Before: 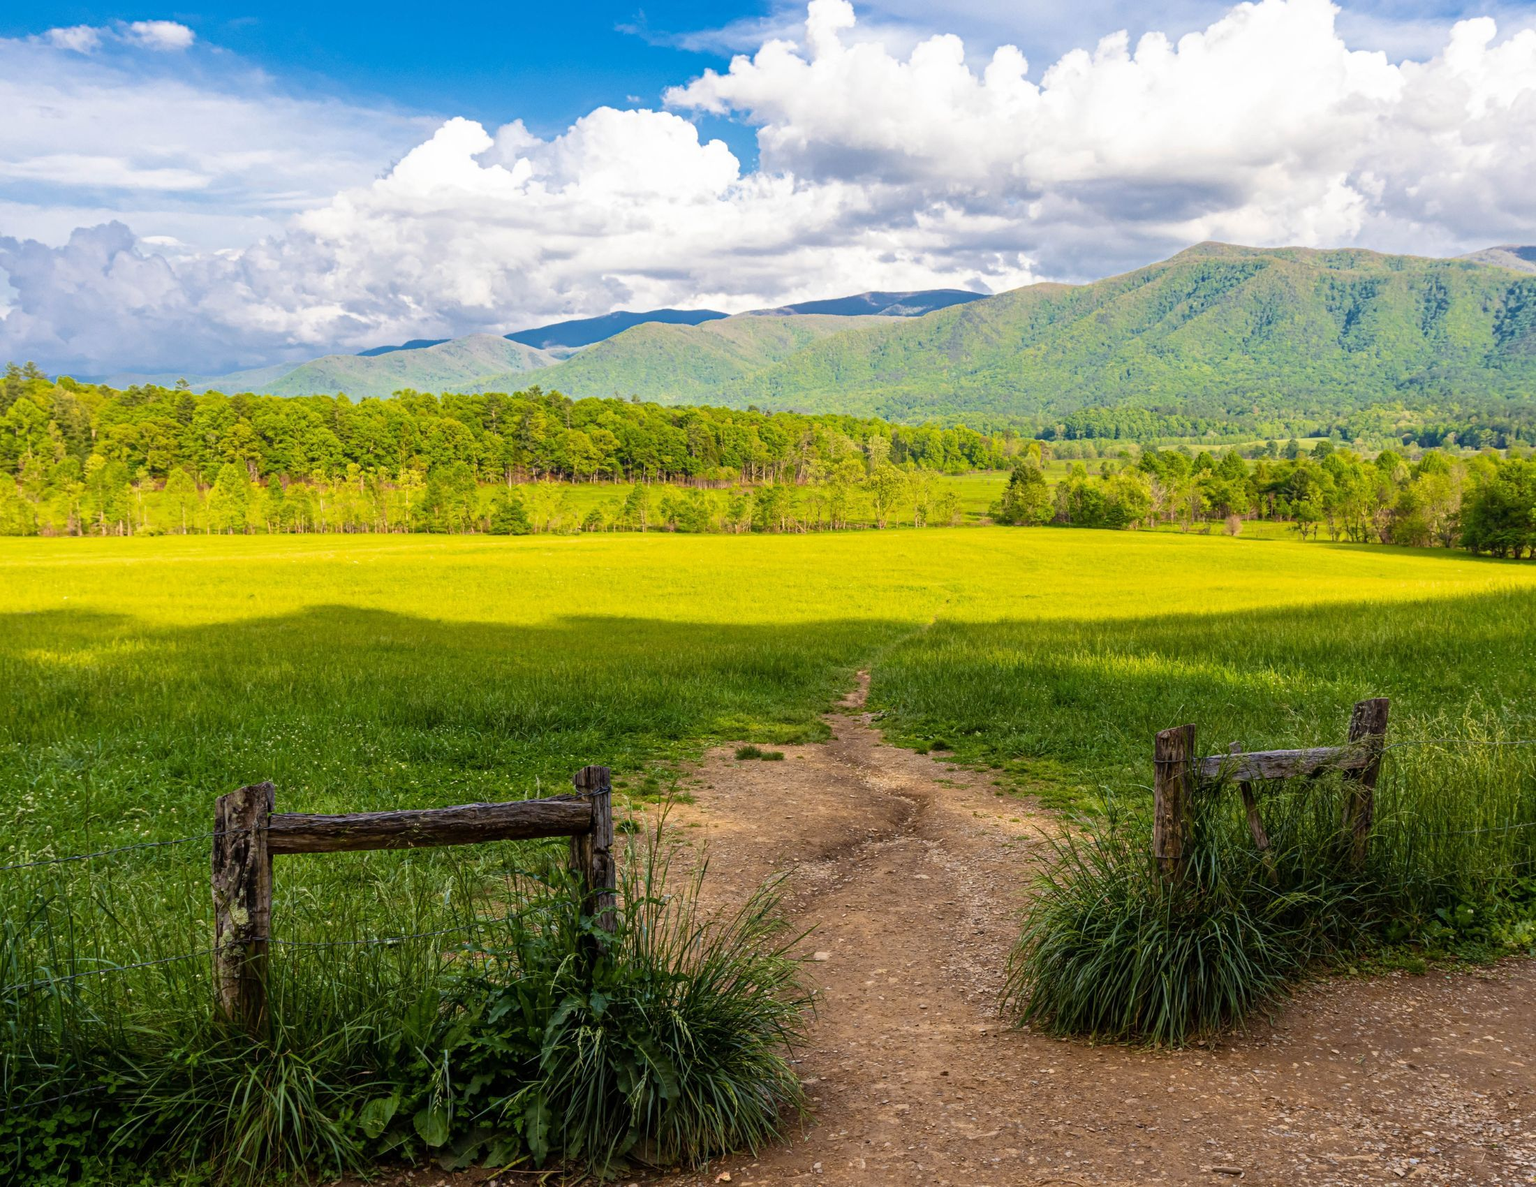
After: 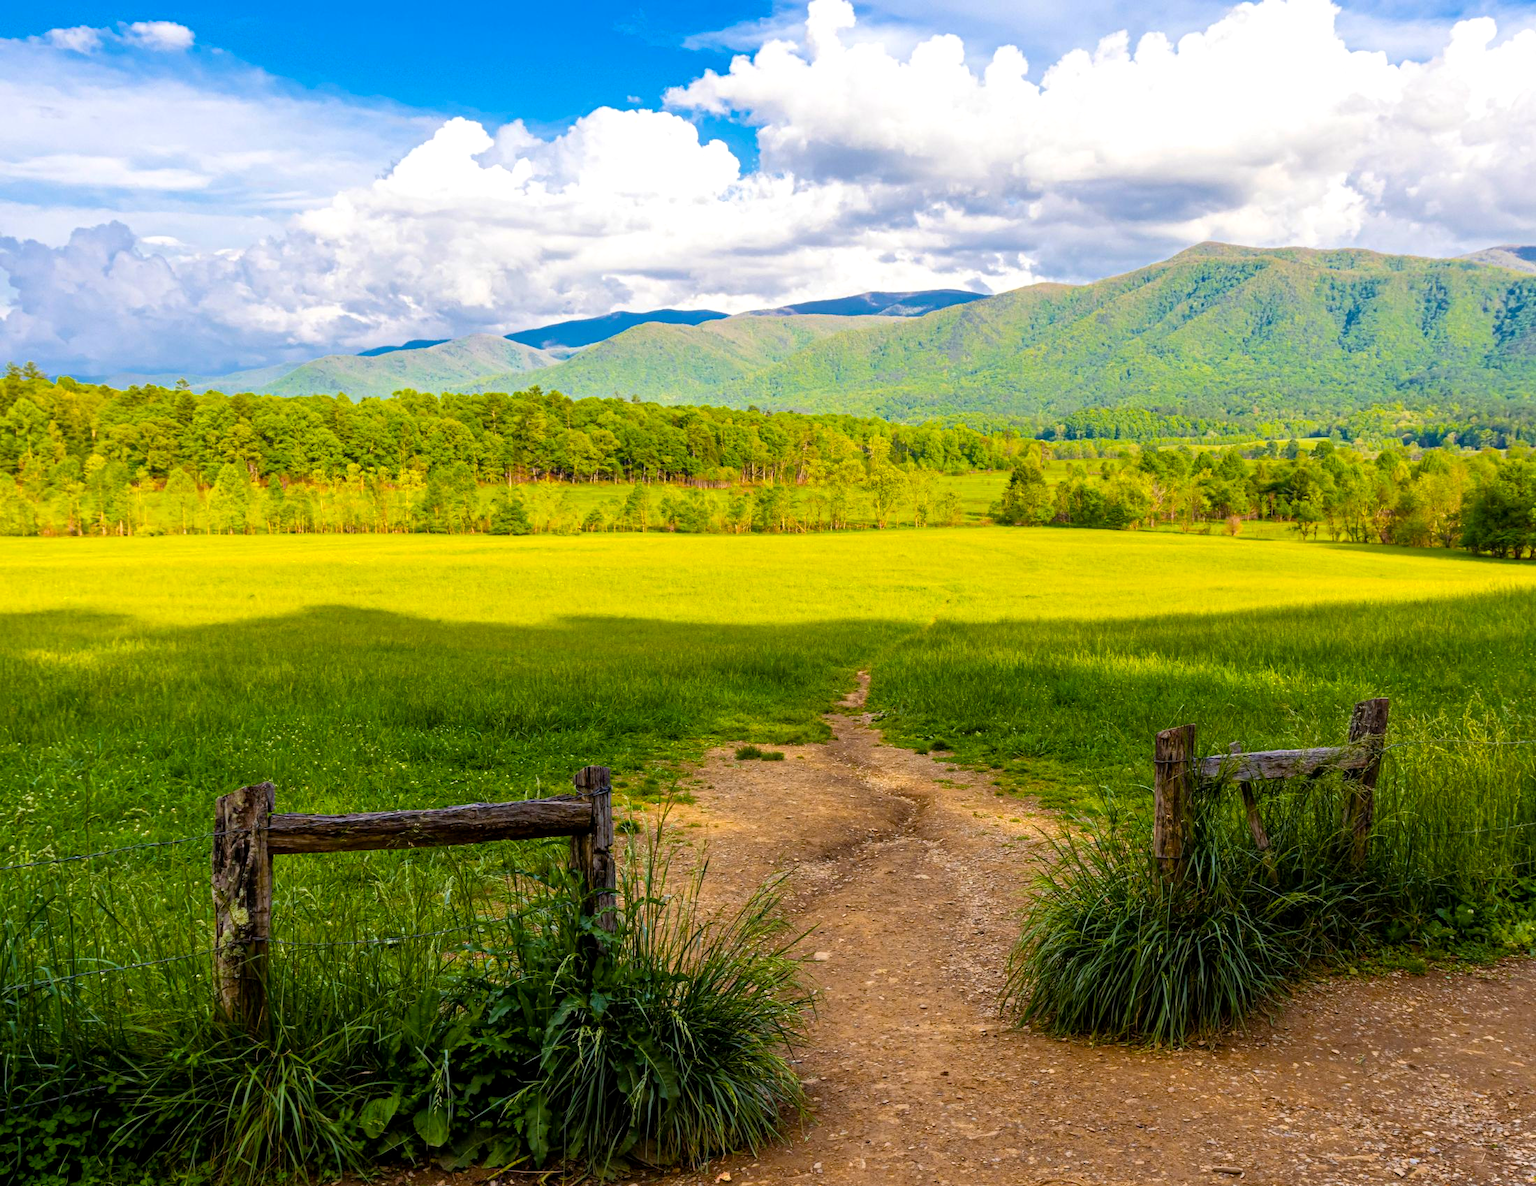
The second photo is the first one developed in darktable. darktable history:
color balance rgb: perceptual saturation grading › global saturation 25%, global vibrance 20%
exposure: black level correction 0.002, exposure 0.15 EV, compensate highlight preservation false
